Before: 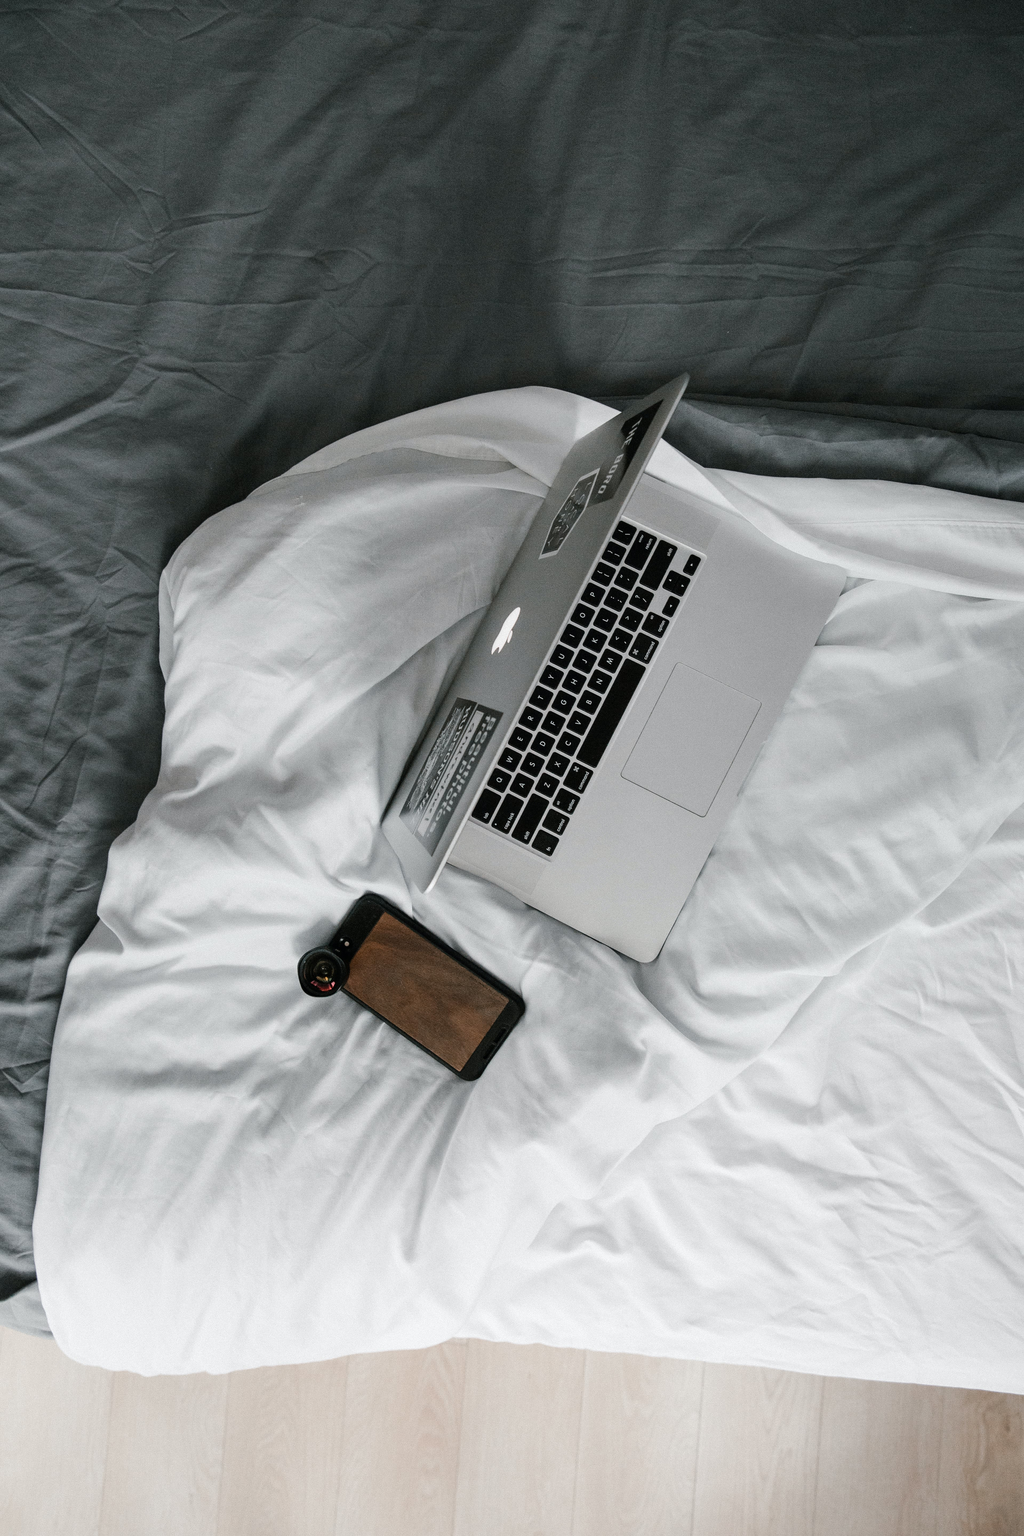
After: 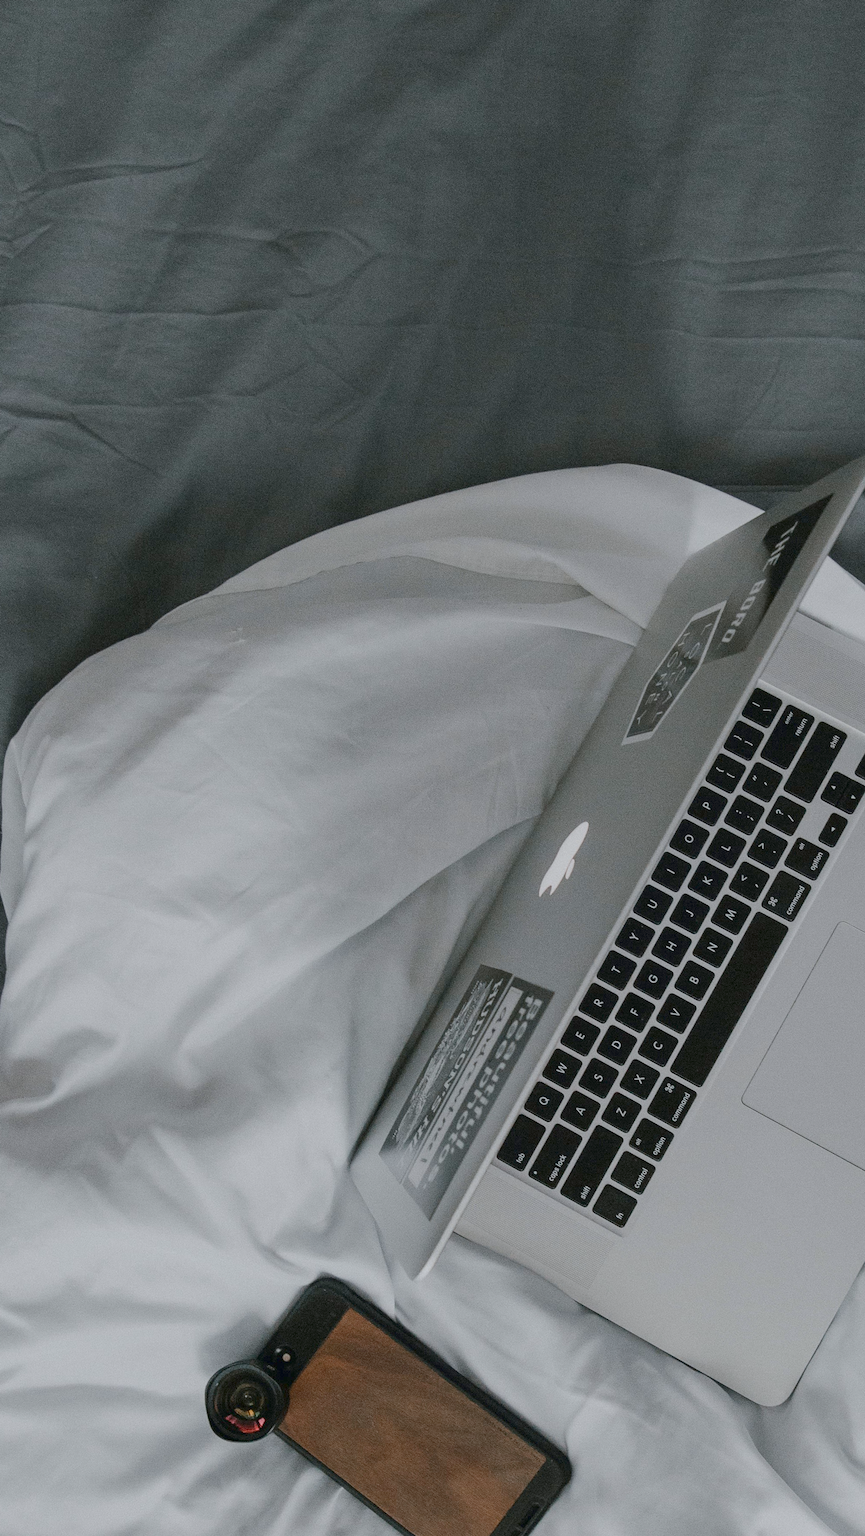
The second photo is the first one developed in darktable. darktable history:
crop: left 17.835%, top 7.675%, right 32.881%, bottom 32.213%
color balance rgb: contrast -30%
rotate and perspective: rotation 2.17°, automatic cropping off
white balance: red 0.988, blue 1.017
